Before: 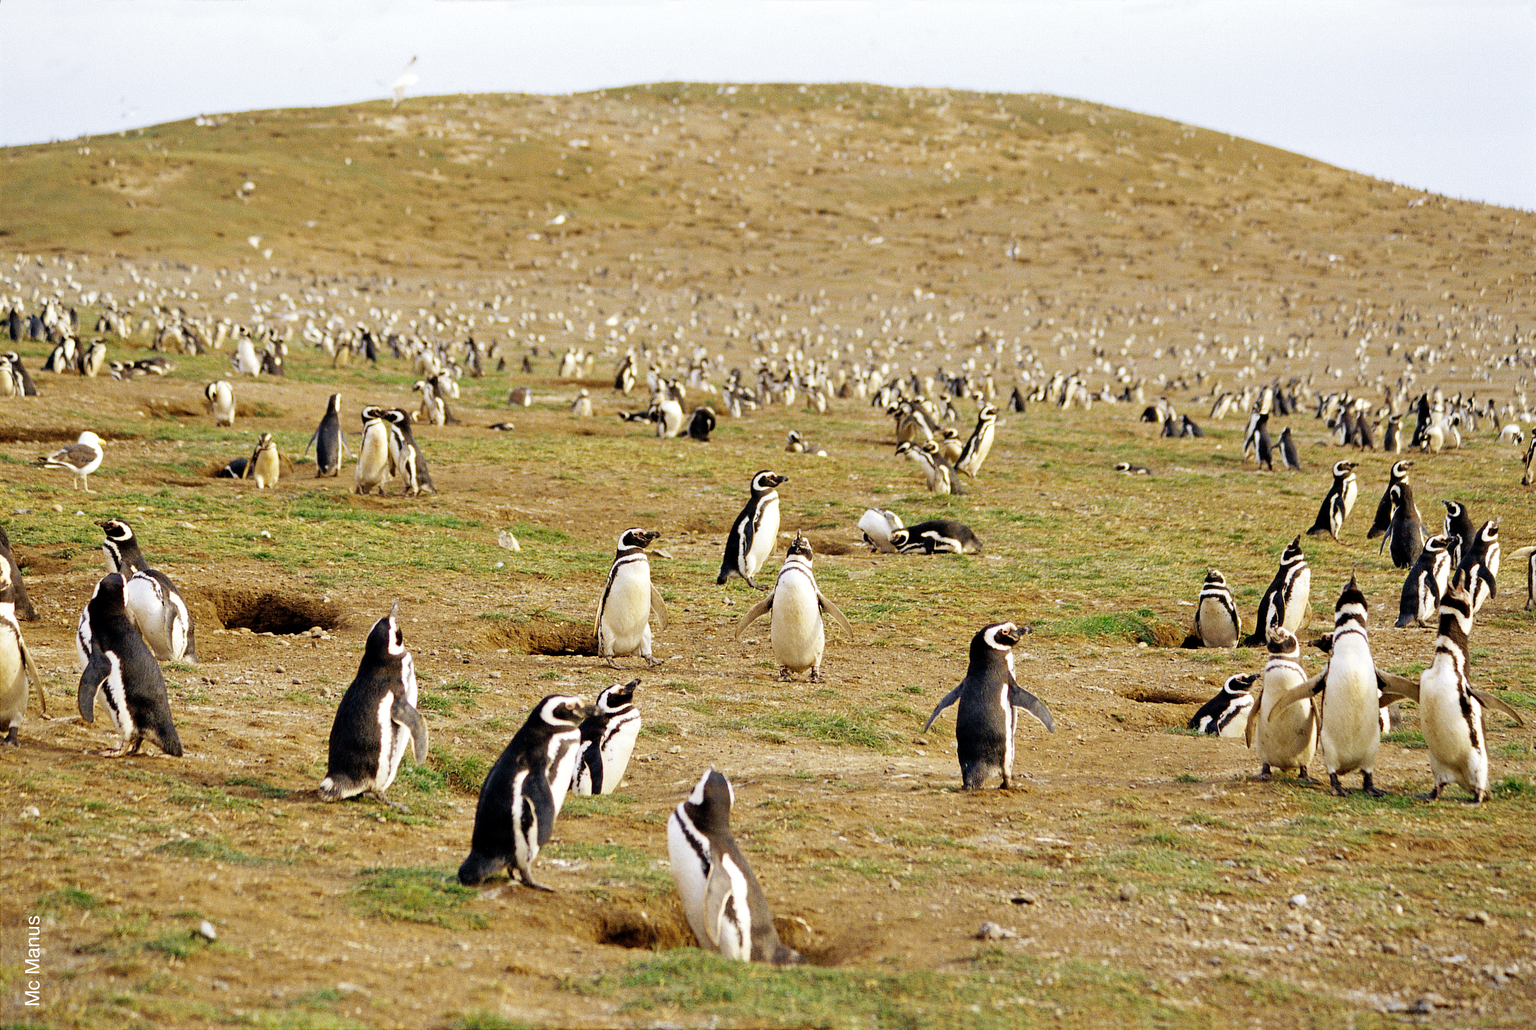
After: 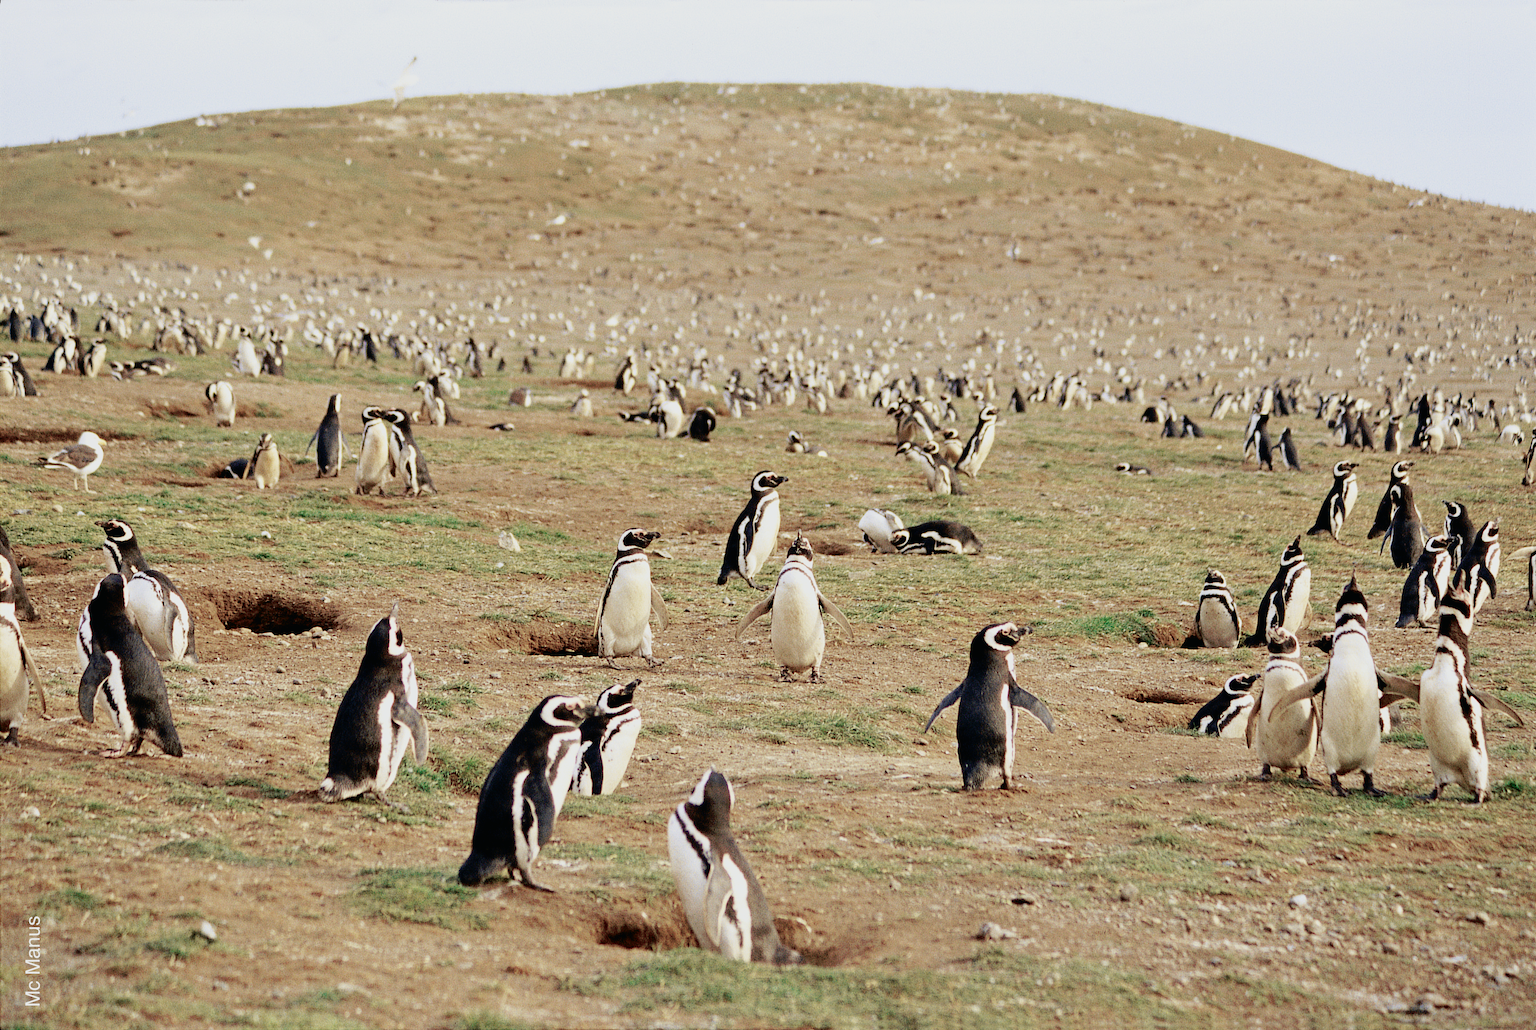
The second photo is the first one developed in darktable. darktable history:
tone curve: curves: ch0 [(0, 0.009) (0.105, 0.069) (0.195, 0.154) (0.289, 0.278) (0.384, 0.391) (0.513, 0.53) (0.66, 0.667) (0.895, 0.863) (1, 0.919)]; ch1 [(0, 0) (0.161, 0.092) (0.35, 0.33) (0.403, 0.395) (0.456, 0.469) (0.502, 0.499) (0.519, 0.514) (0.576, 0.587) (0.642, 0.645) (0.701, 0.742) (1, 0.942)]; ch2 [(0, 0) (0.371, 0.362) (0.437, 0.437) (0.501, 0.5) (0.53, 0.528) (0.569, 0.551) (0.619, 0.58) (0.883, 0.752) (1, 0.929)], color space Lab, independent channels, preserve colors none
